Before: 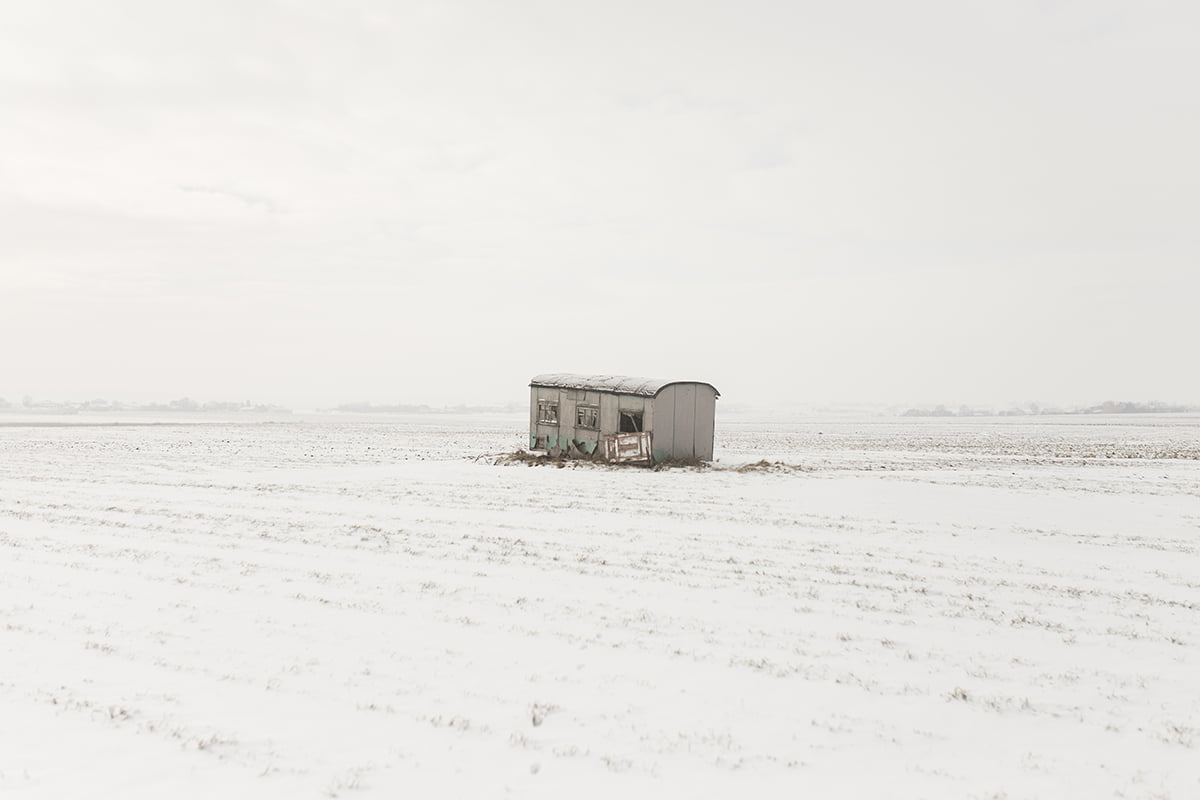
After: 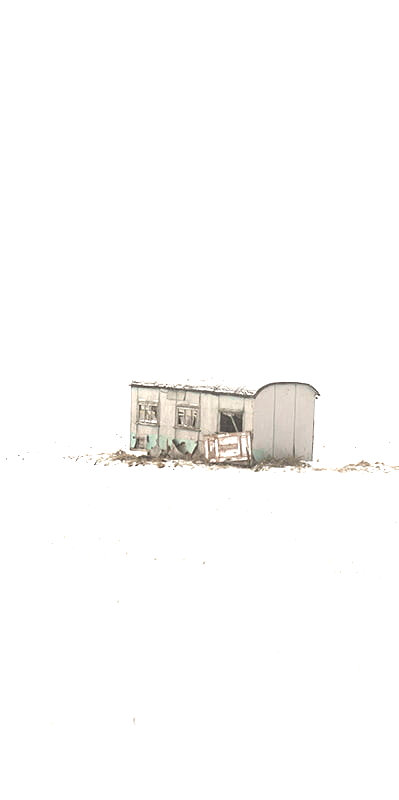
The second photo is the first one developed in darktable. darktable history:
crop: left 33.36%, right 33.36%
exposure: black level correction 0, exposure 1.2 EV, compensate highlight preservation false
